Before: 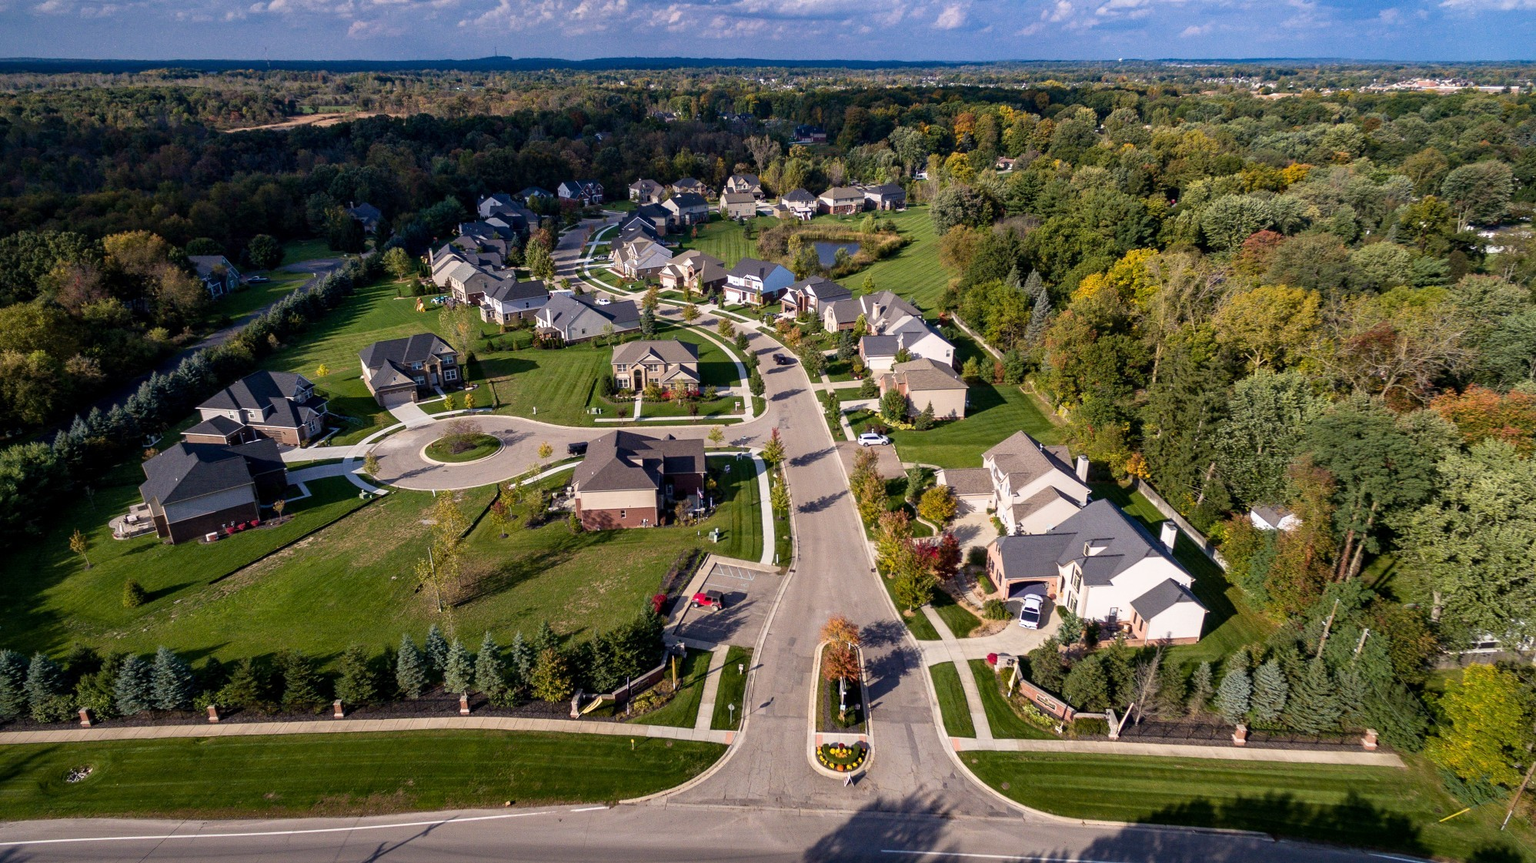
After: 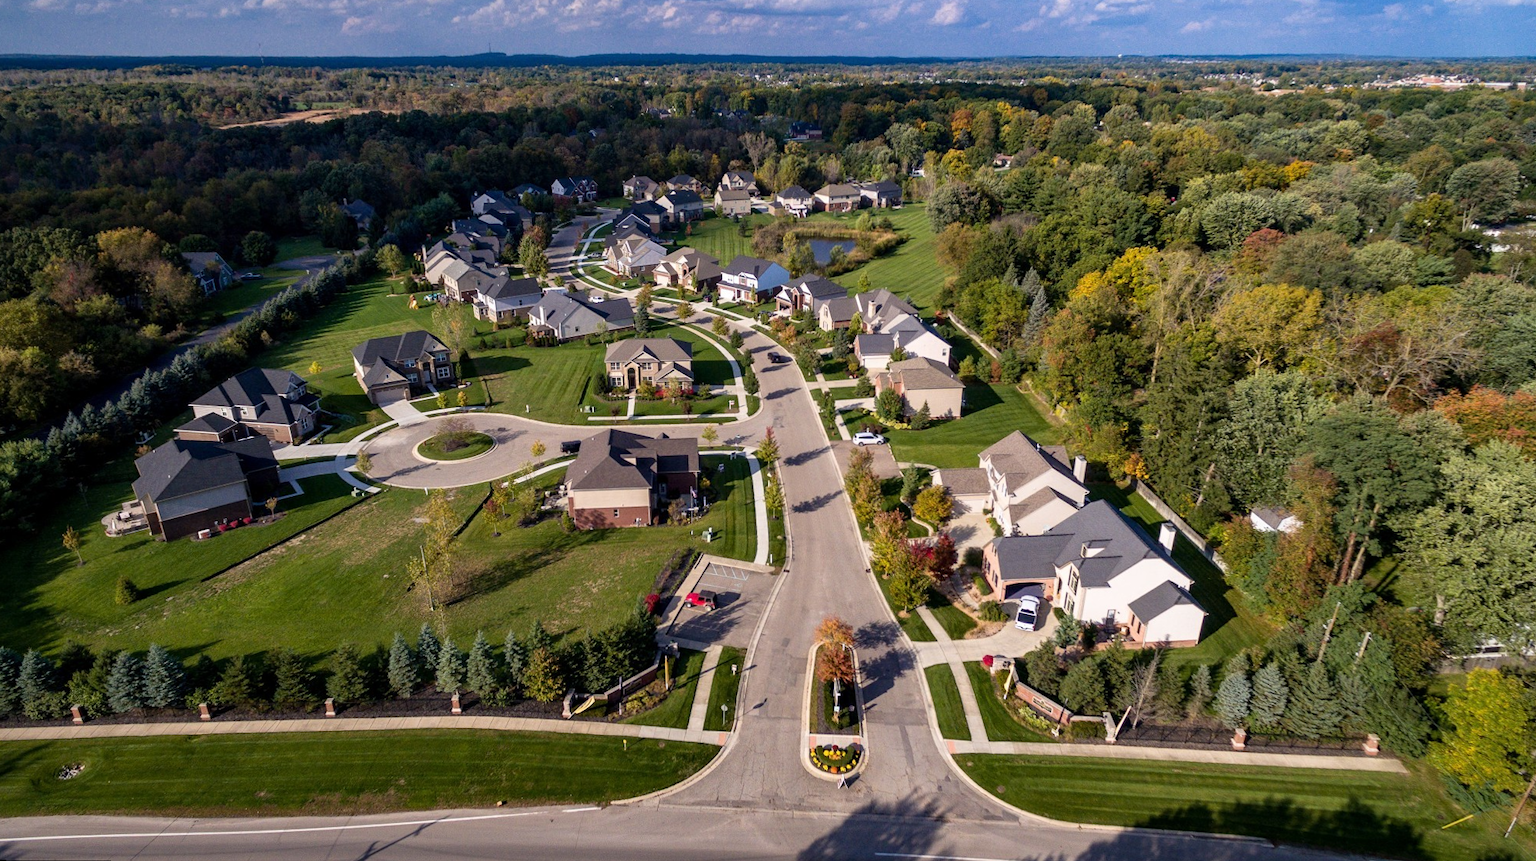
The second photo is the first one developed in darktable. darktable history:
white balance: emerald 1
rotate and perspective: rotation 0.192°, lens shift (horizontal) -0.015, crop left 0.005, crop right 0.996, crop top 0.006, crop bottom 0.99
